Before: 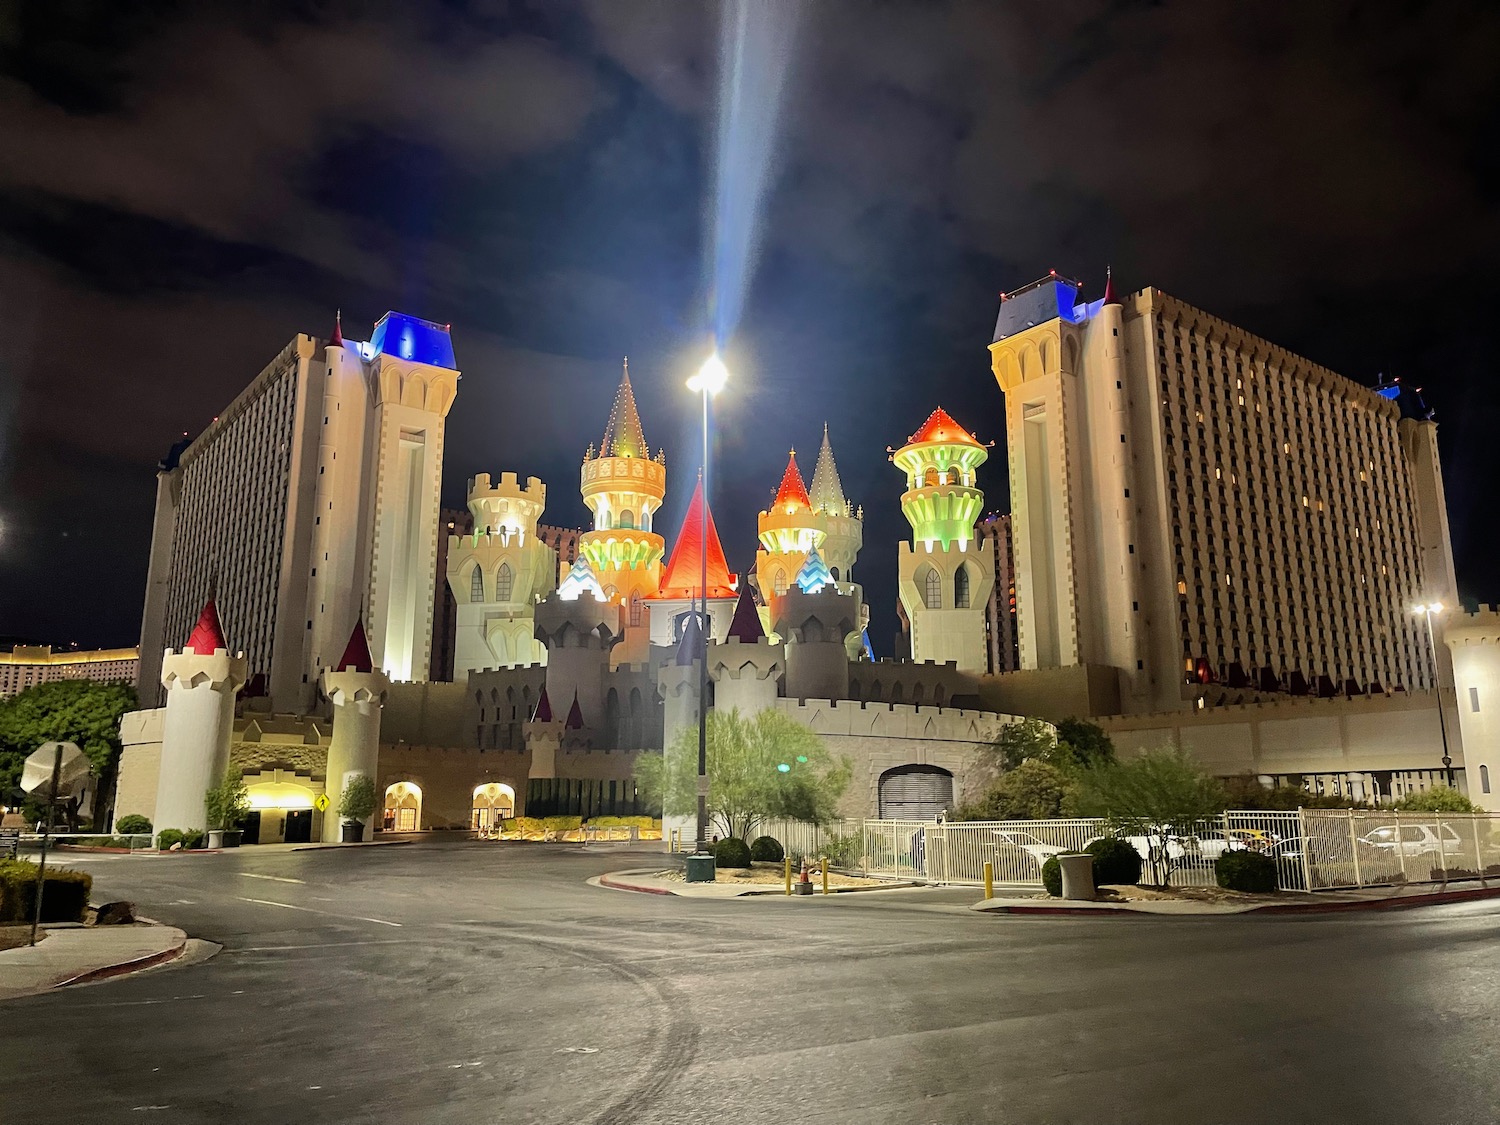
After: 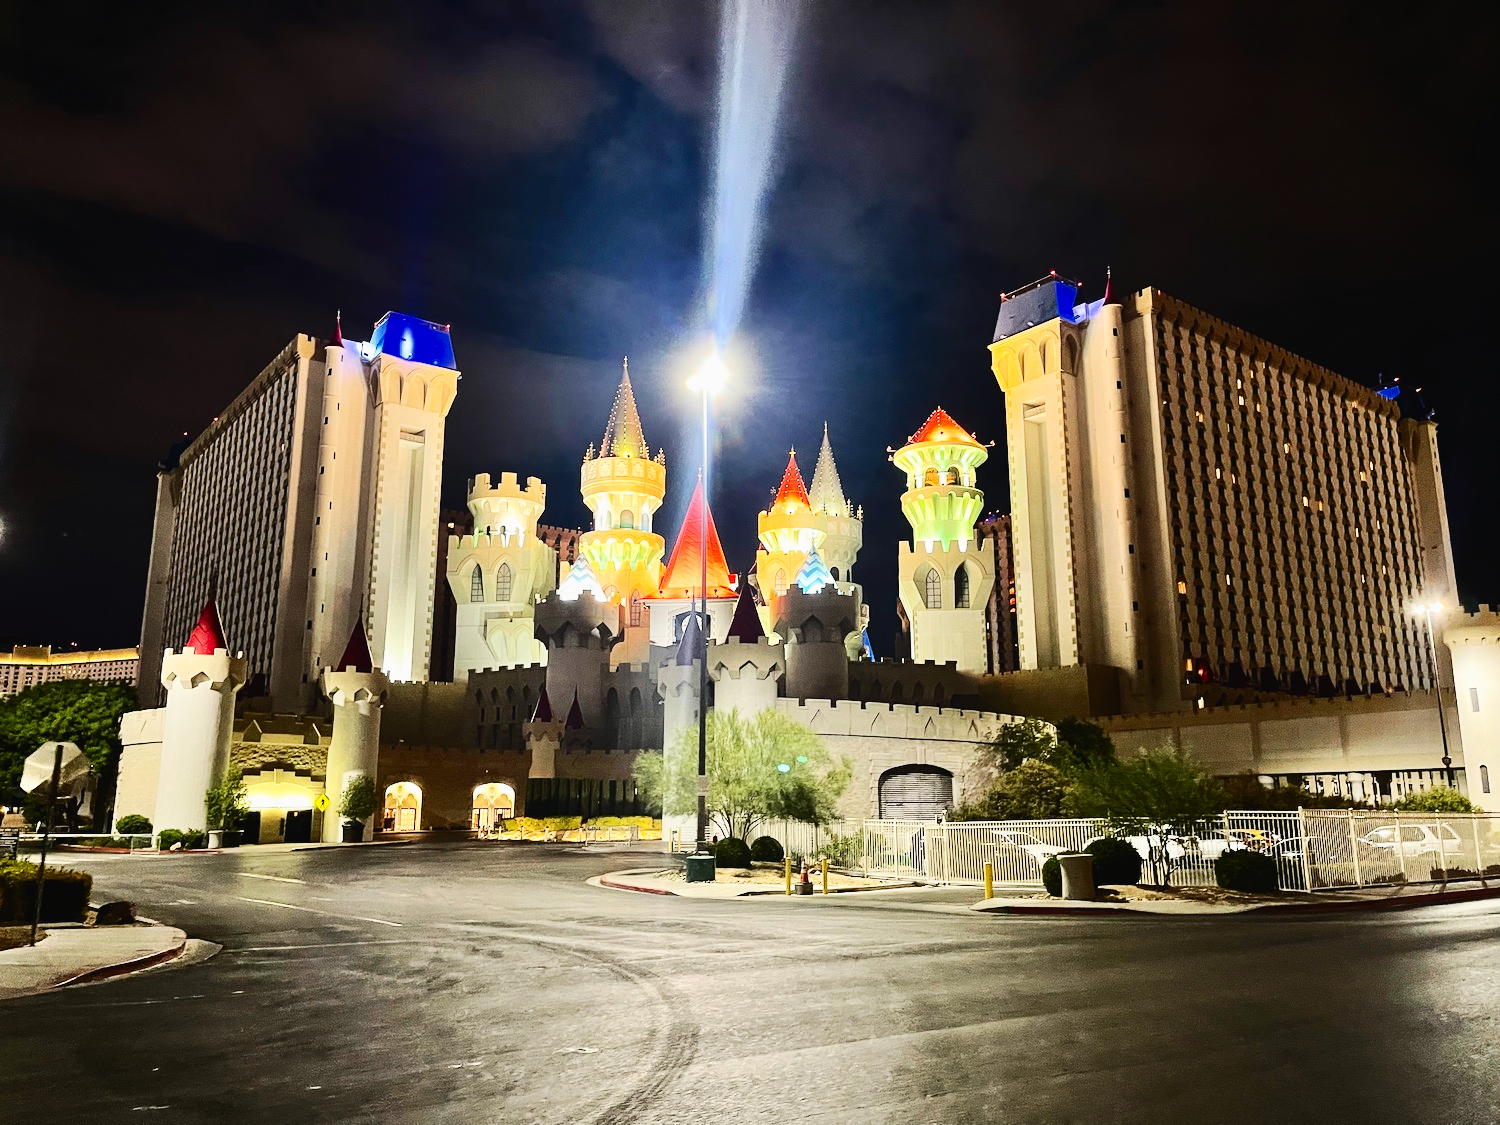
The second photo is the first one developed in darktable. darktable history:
base curve: curves: ch0 [(0, 0) (0.032, 0.025) (0.121, 0.166) (0.206, 0.329) (0.605, 0.79) (1, 1)], preserve colors none
exposure: black level correction -0.013, exposure -0.191 EV, compensate highlight preservation false
contrast brightness saturation: contrast 0.29
